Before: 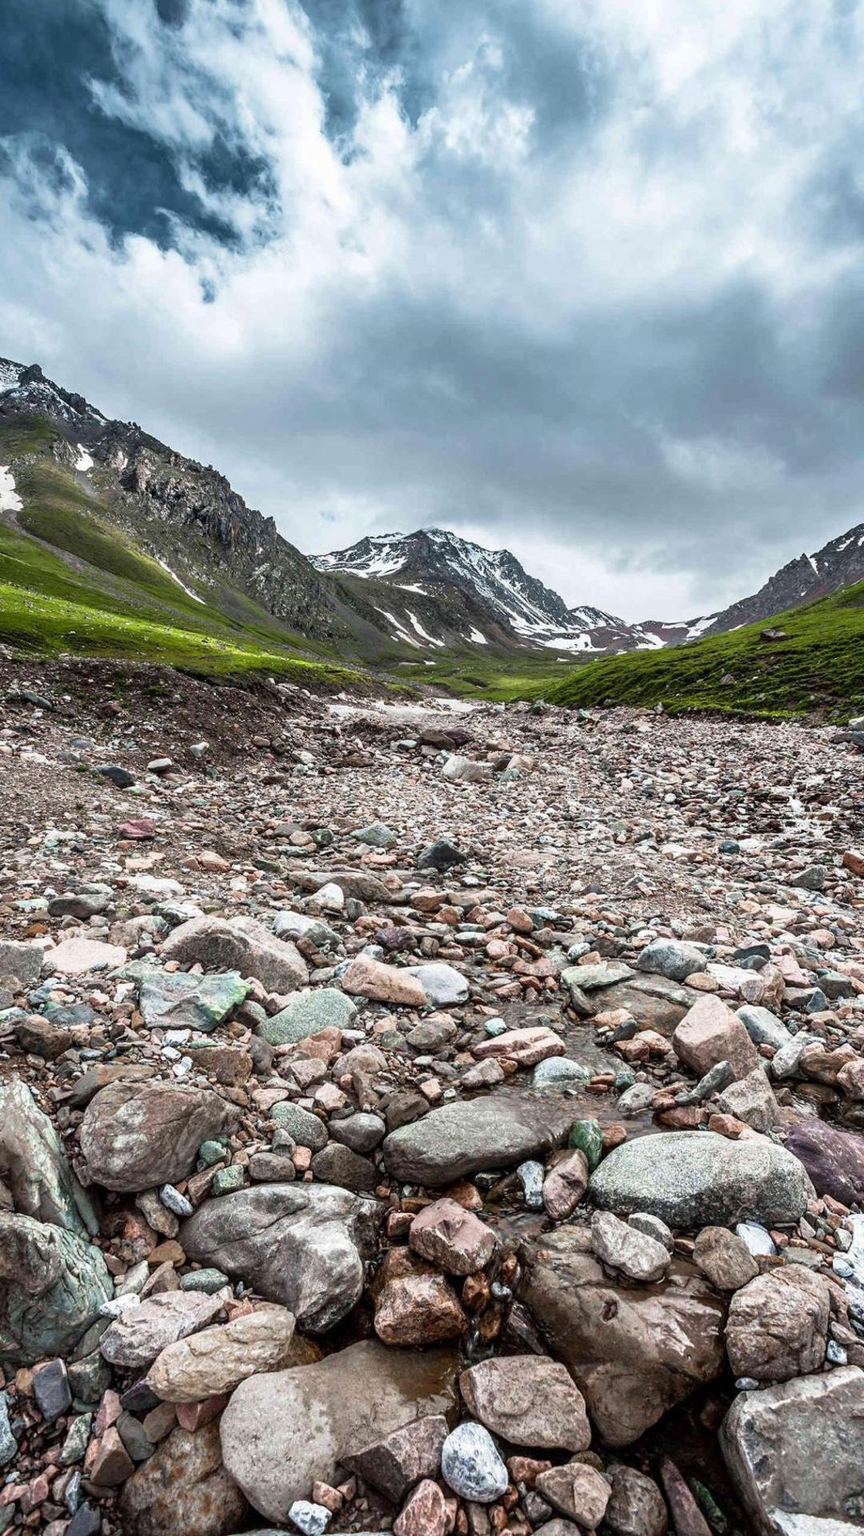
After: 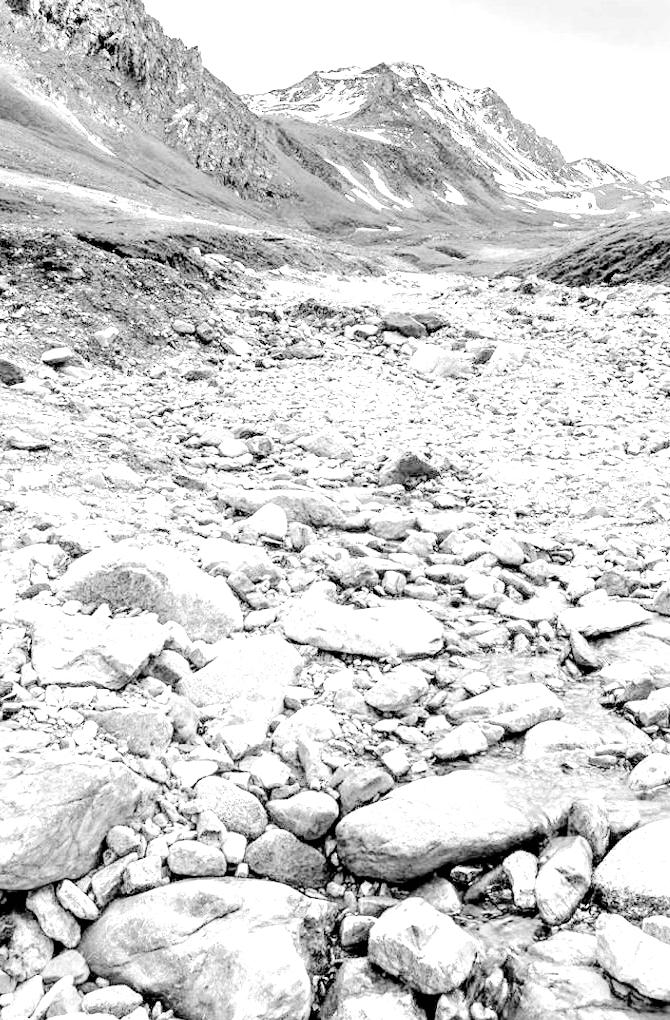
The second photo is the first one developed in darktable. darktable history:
tone equalizer: on, module defaults
levels: levels [0, 0.476, 0.951]
white balance: red 4.26, blue 1.802
crop: left 13.312%, top 31.28%, right 24.627%, bottom 15.582%
rgb levels: levels [[0.01, 0.419, 0.839], [0, 0.5, 1], [0, 0.5, 1]]
monochrome: on, module defaults
filmic rgb: black relative exposure -5 EV, hardness 2.88, contrast 1.4, highlights saturation mix -30%
